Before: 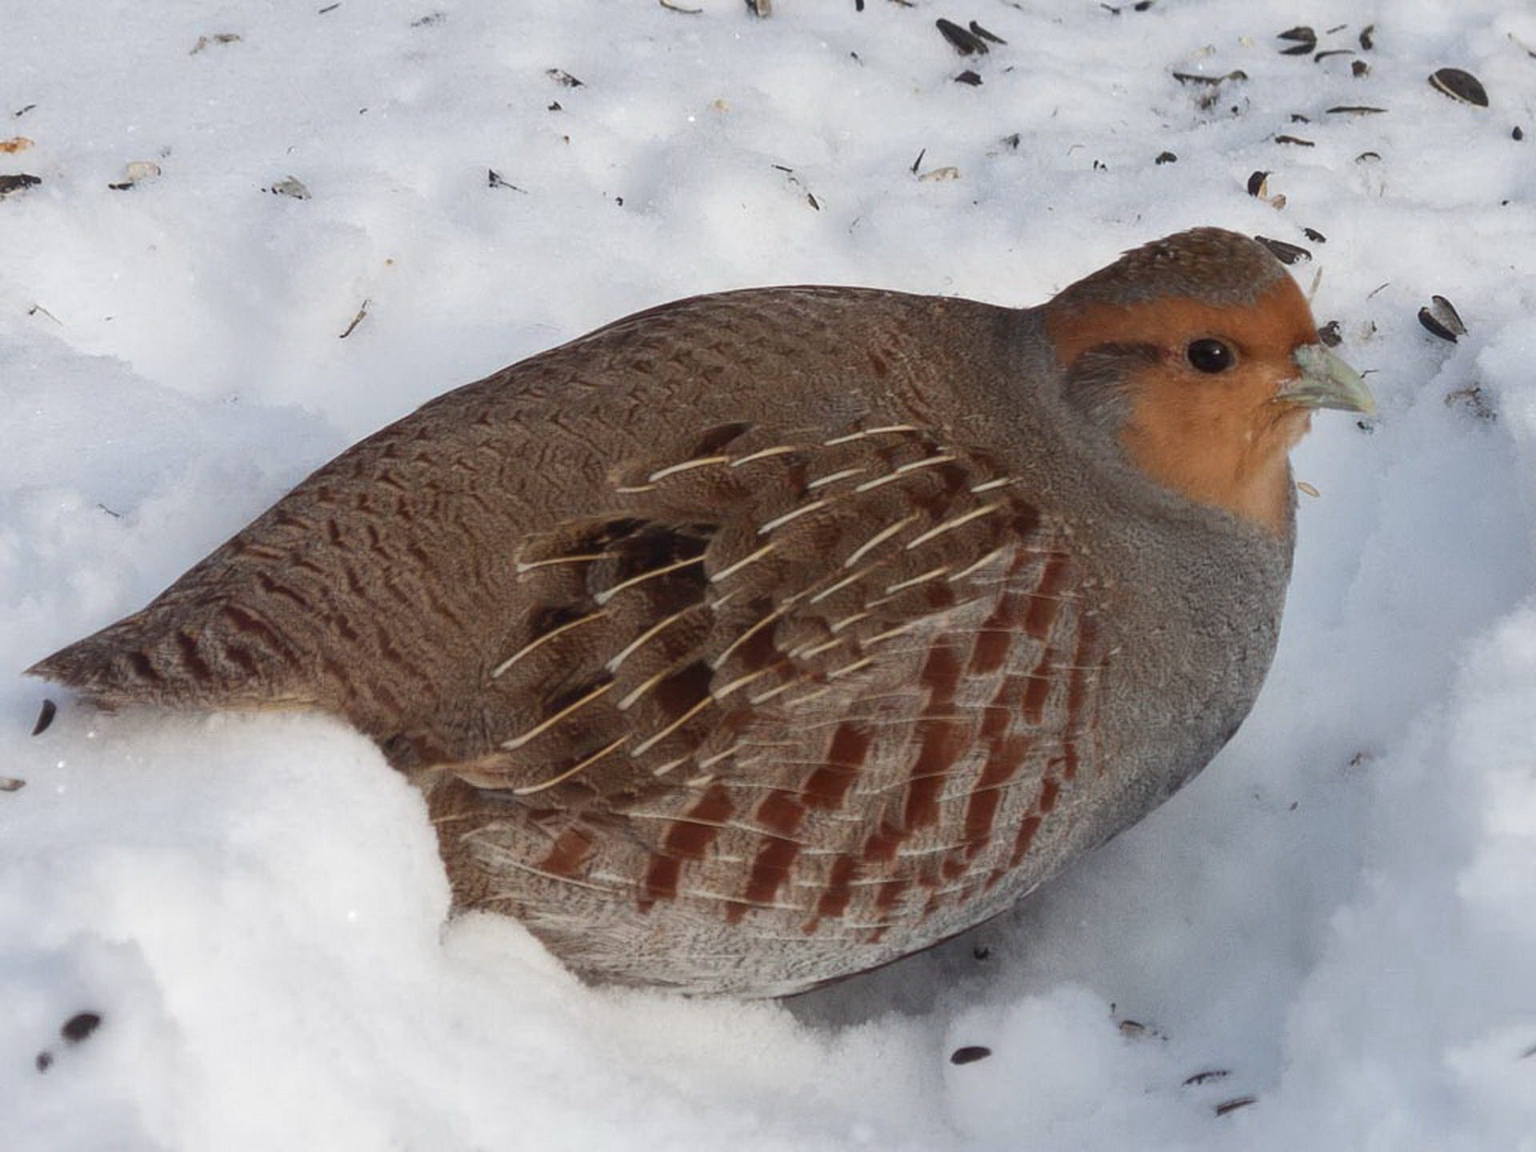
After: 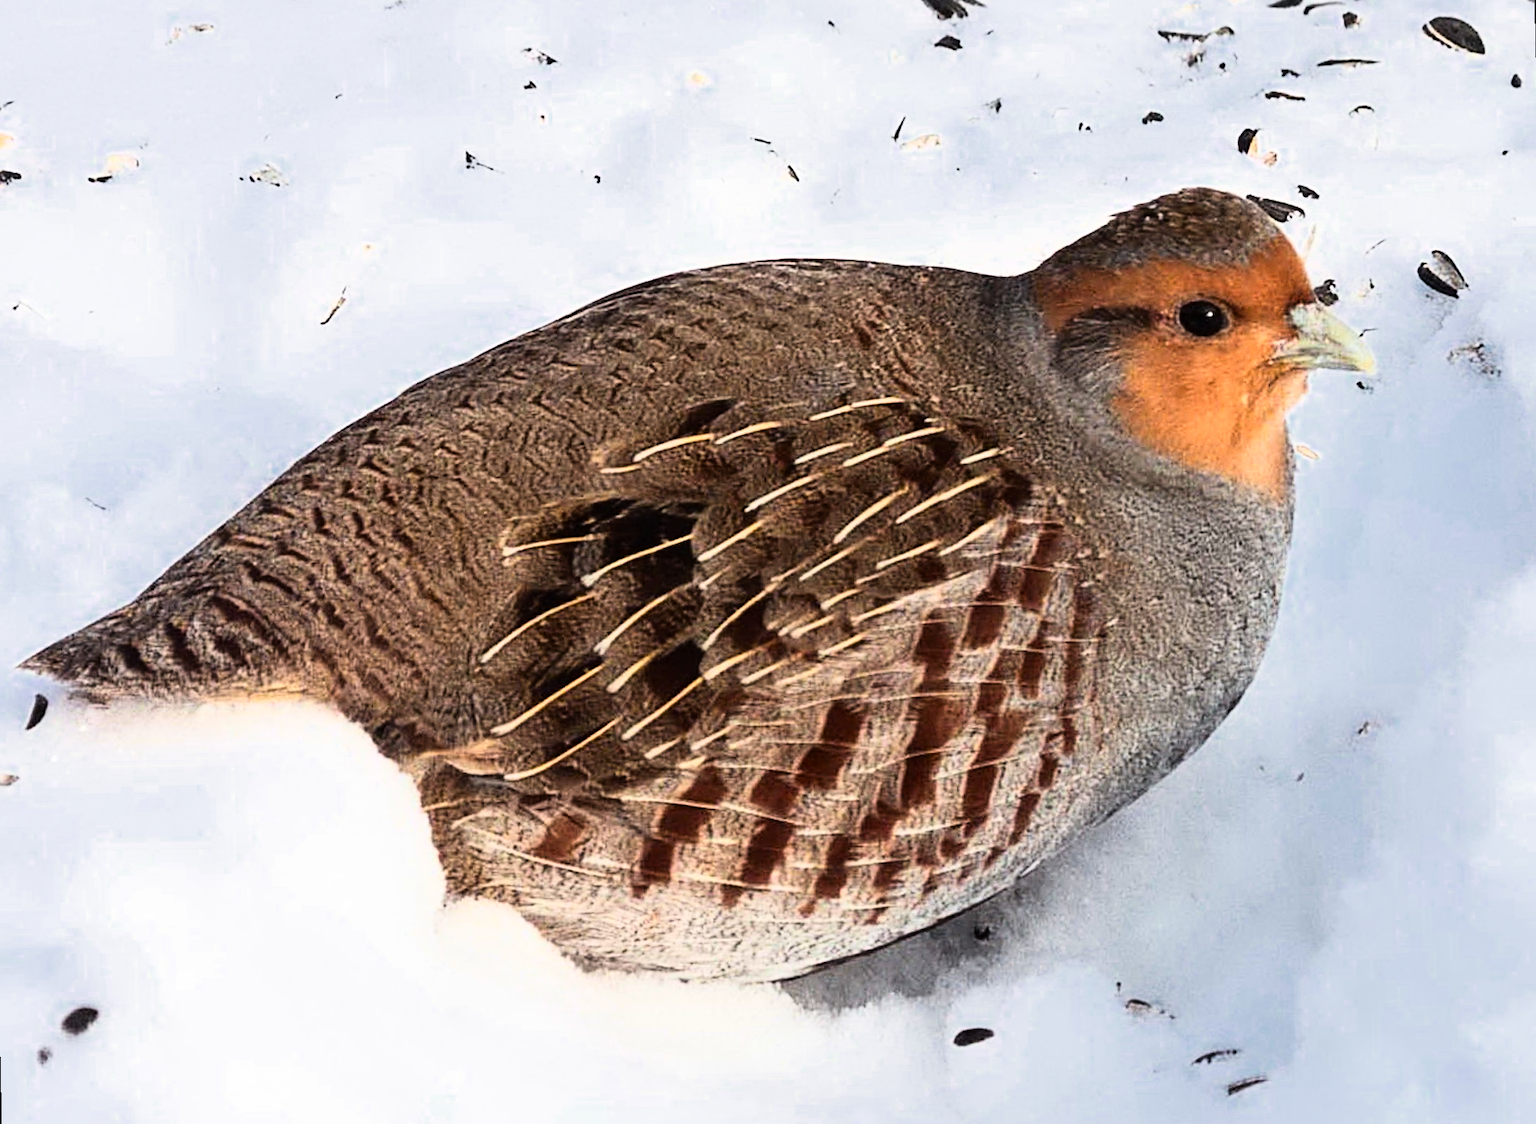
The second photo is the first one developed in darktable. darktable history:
rotate and perspective: rotation -1.32°, lens shift (horizontal) -0.031, crop left 0.015, crop right 0.985, crop top 0.047, crop bottom 0.982
color zones: curves: ch0 [(0, 0.499) (0.143, 0.5) (0.286, 0.5) (0.429, 0.476) (0.571, 0.284) (0.714, 0.243) (0.857, 0.449) (1, 0.499)]; ch1 [(0, 0.532) (0.143, 0.645) (0.286, 0.696) (0.429, 0.211) (0.571, 0.504) (0.714, 0.493) (0.857, 0.495) (1, 0.532)]; ch2 [(0, 0.5) (0.143, 0.5) (0.286, 0.427) (0.429, 0.324) (0.571, 0.5) (0.714, 0.5) (0.857, 0.5) (1, 0.5)]
sharpen: radius 3.119
color balance: mode lift, gamma, gain (sRGB)
rgb curve: curves: ch0 [(0, 0) (0.21, 0.15) (0.24, 0.21) (0.5, 0.75) (0.75, 0.96) (0.89, 0.99) (1, 1)]; ch1 [(0, 0.02) (0.21, 0.13) (0.25, 0.2) (0.5, 0.67) (0.75, 0.9) (0.89, 0.97) (1, 1)]; ch2 [(0, 0.02) (0.21, 0.13) (0.25, 0.2) (0.5, 0.67) (0.75, 0.9) (0.89, 0.97) (1, 1)], compensate middle gray true
